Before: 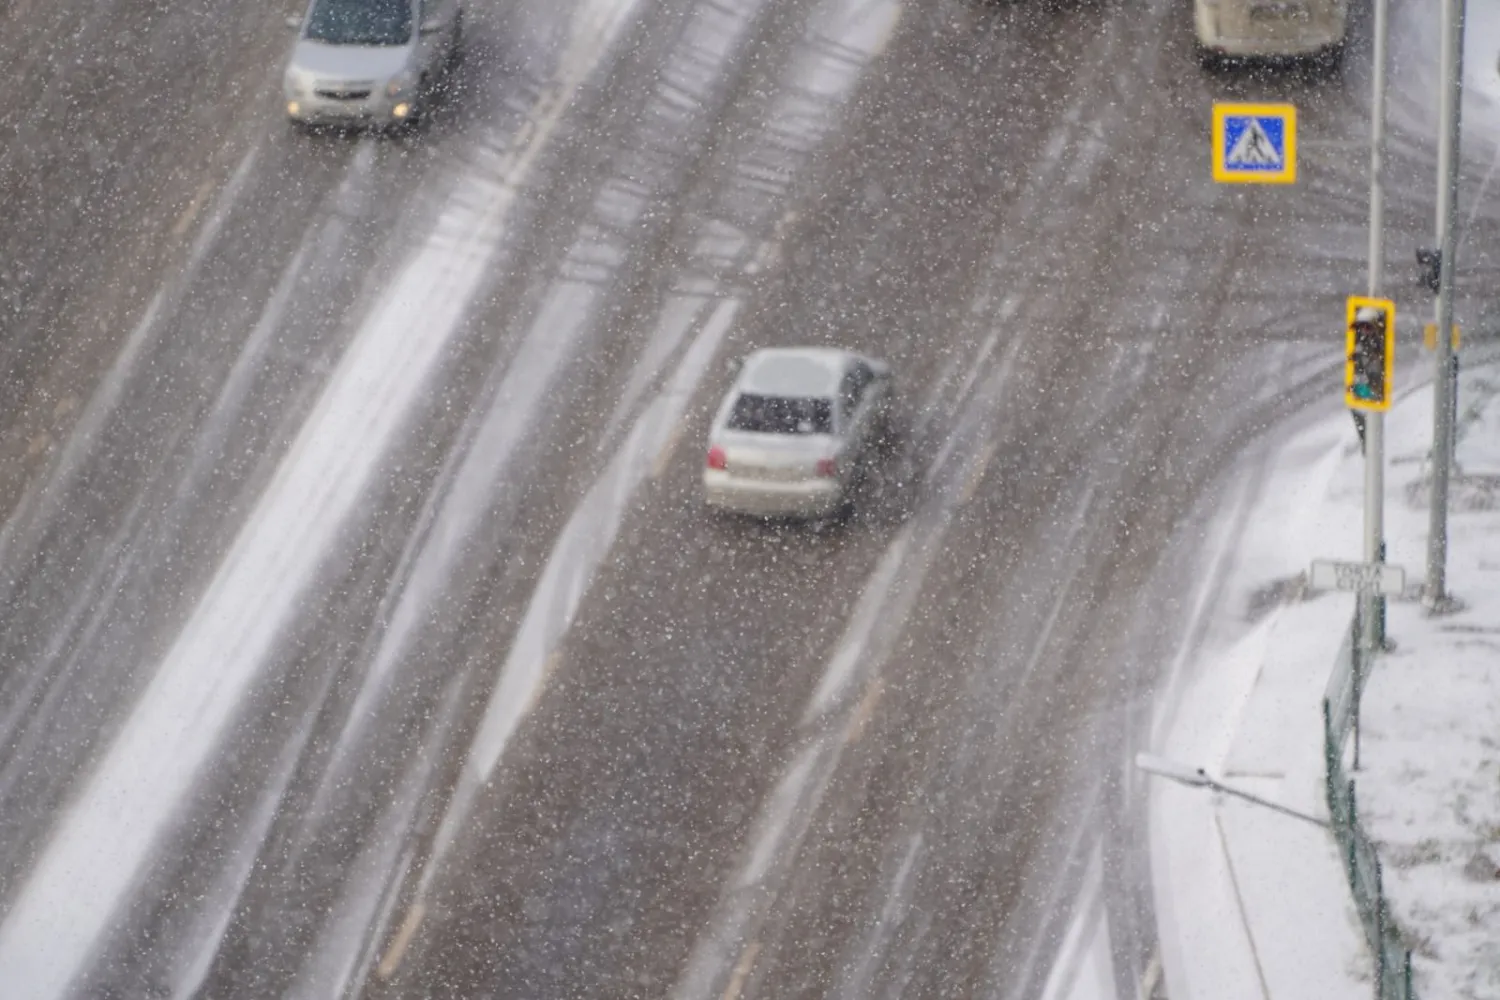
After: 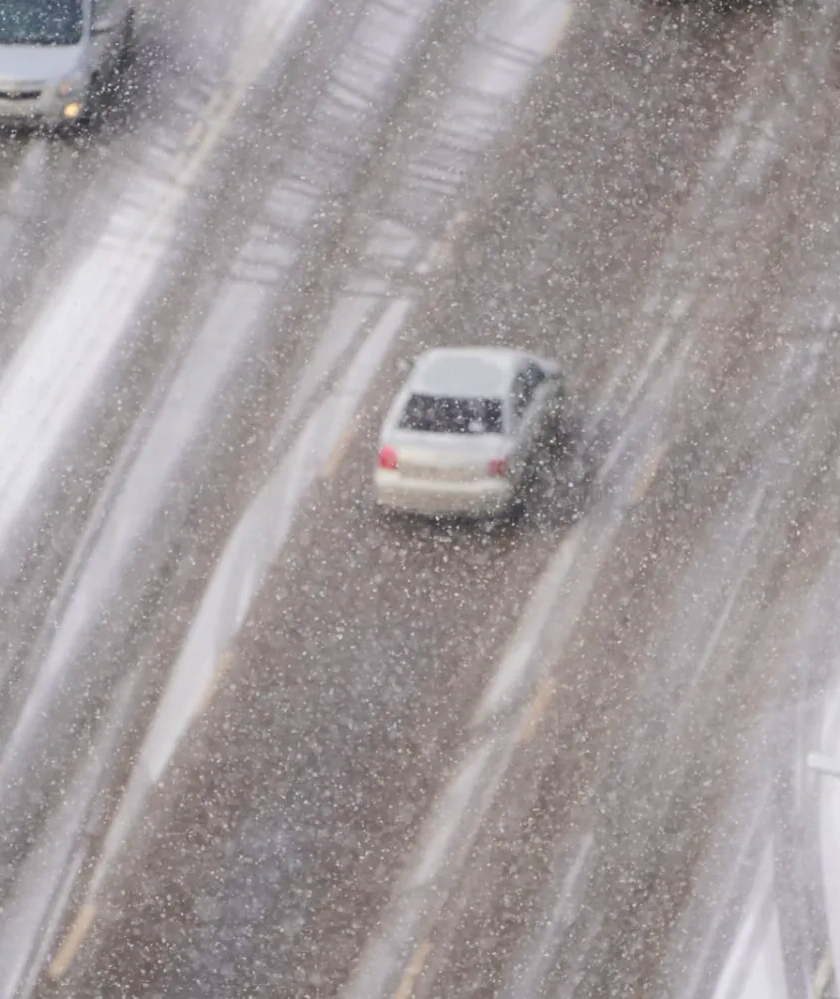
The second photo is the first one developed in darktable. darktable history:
crop: left 21.941%, right 22.049%, bottom 0.001%
contrast brightness saturation: contrast 0.202, brightness 0.164, saturation 0.222
tone curve: curves: ch0 [(0, 0) (0.003, 0.027) (0.011, 0.03) (0.025, 0.04) (0.044, 0.063) (0.069, 0.093) (0.1, 0.125) (0.136, 0.153) (0.177, 0.191) (0.224, 0.232) (0.277, 0.279) (0.335, 0.333) (0.399, 0.39) (0.468, 0.457) (0.543, 0.535) (0.623, 0.611) (0.709, 0.683) (0.801, 0.758) (0.898, 0.853) (1, 1)], color space Lab, independent channels, preserve colors none
